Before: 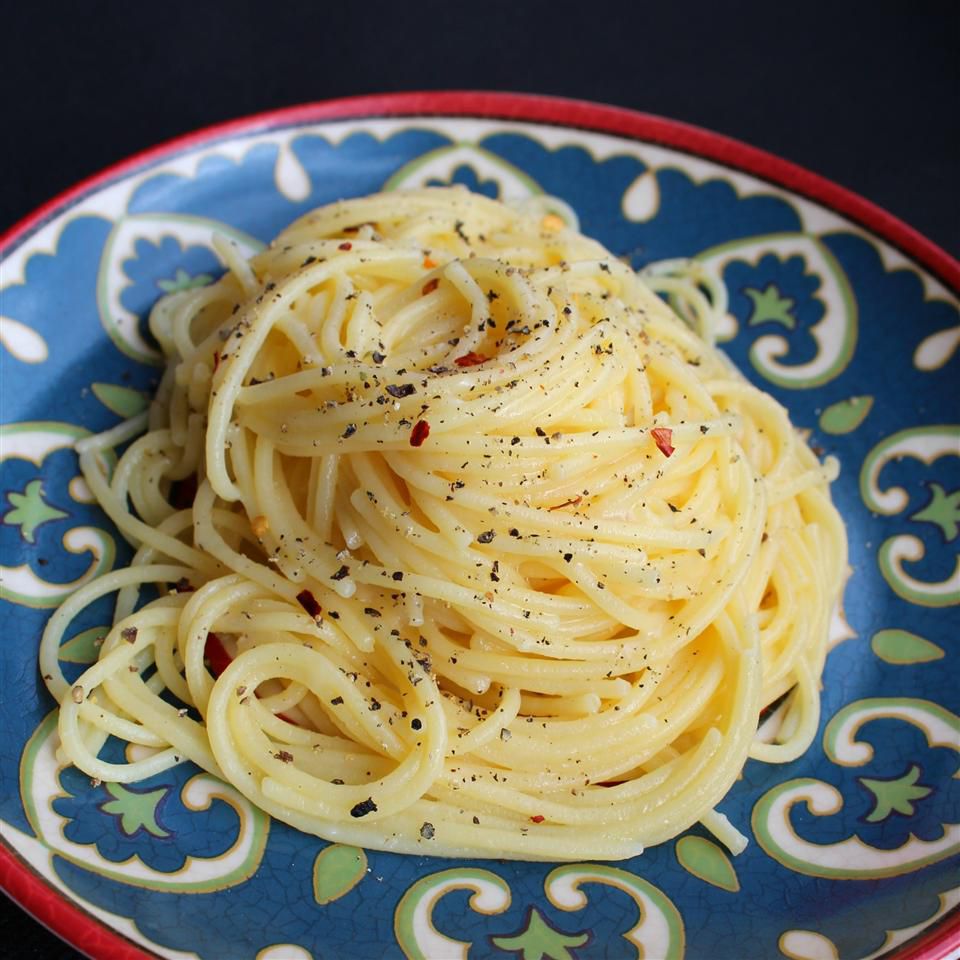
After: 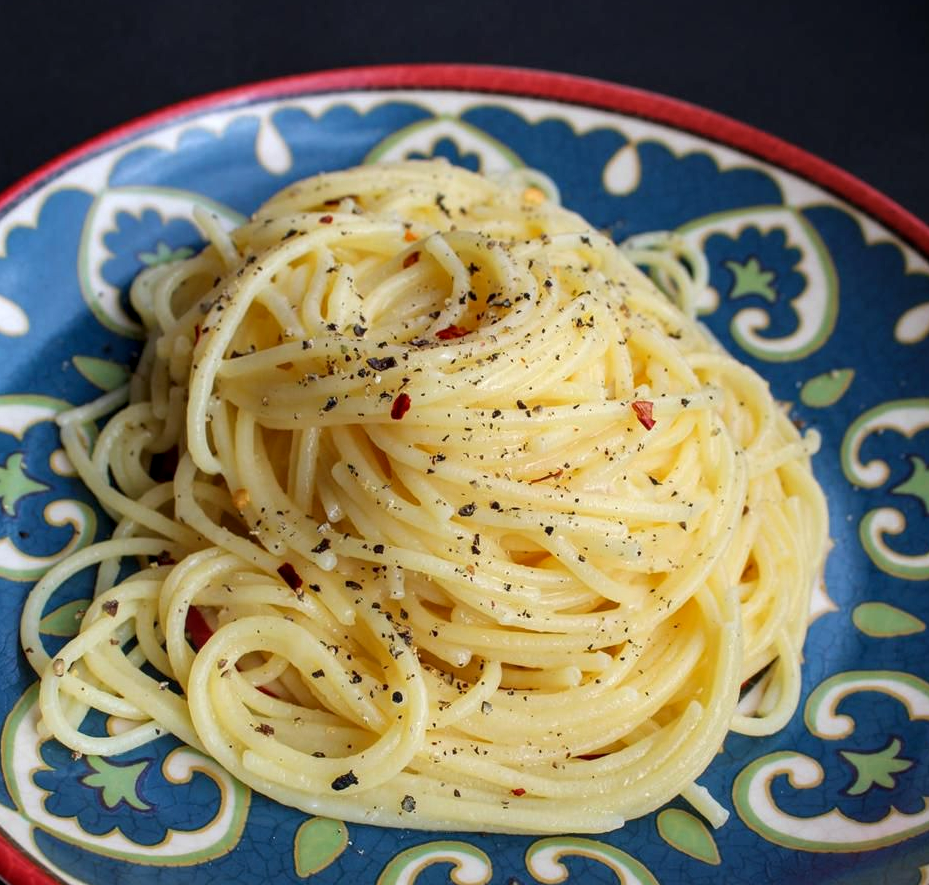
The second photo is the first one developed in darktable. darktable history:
crop: left 2.018%, top 2.847%, right 1.123%, bottom 4.876%
local contrast: detail 130%
